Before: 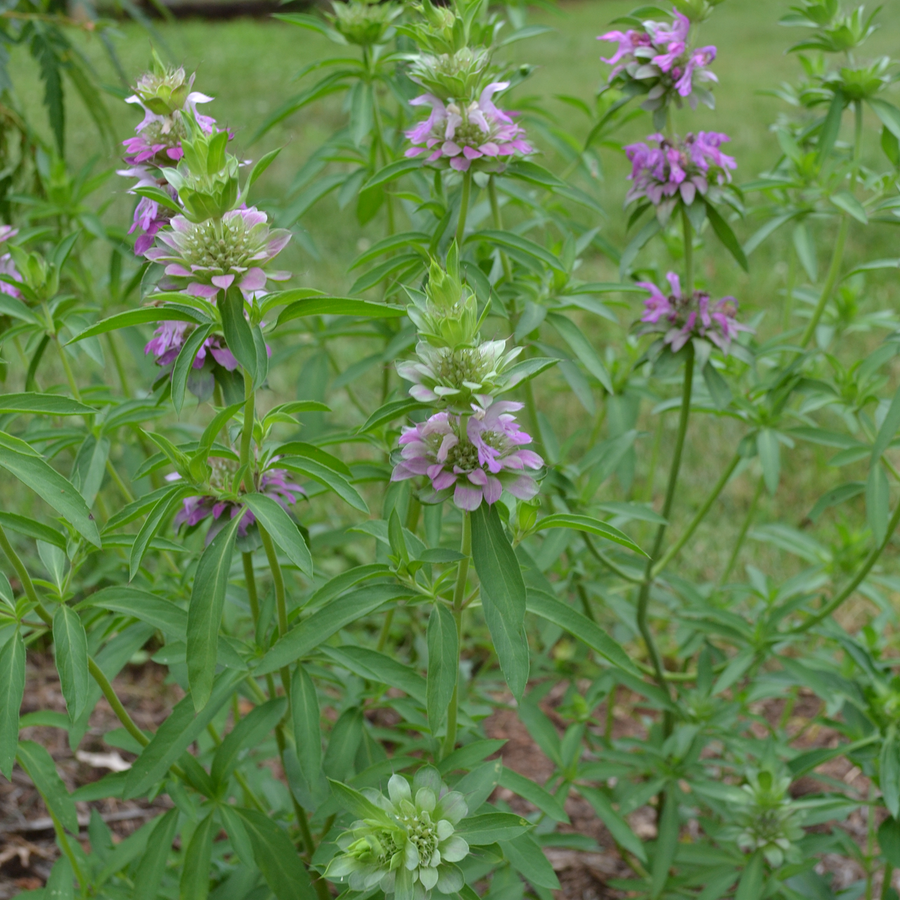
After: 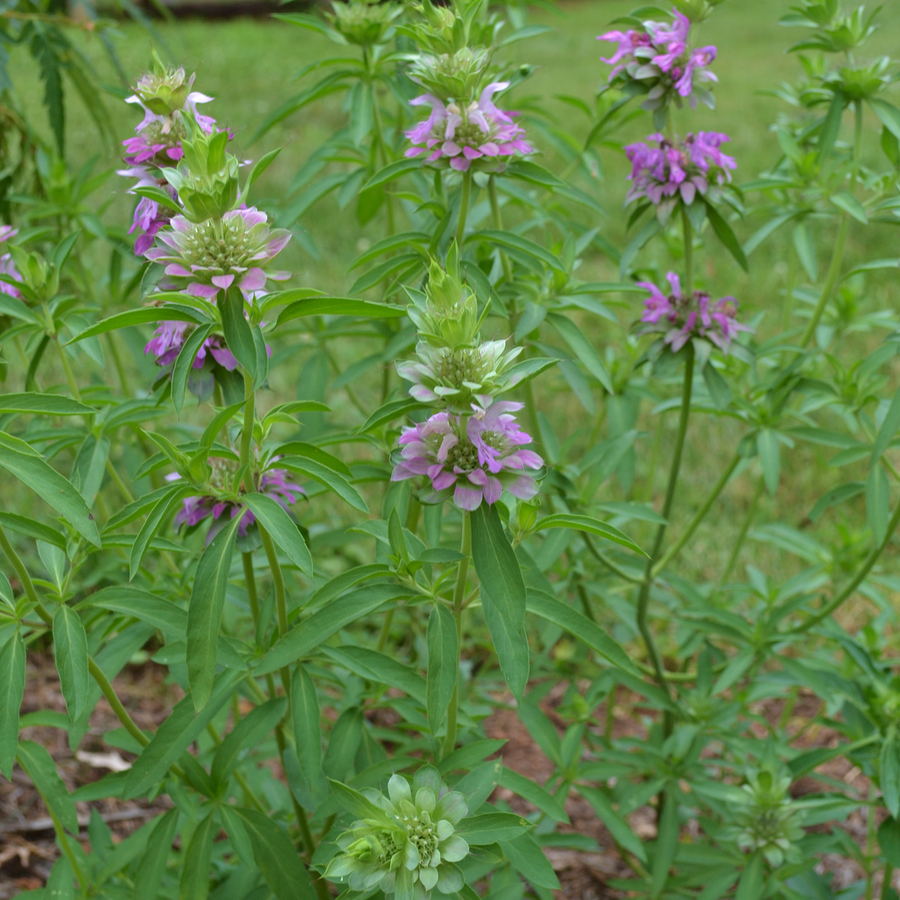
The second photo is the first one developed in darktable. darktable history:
velvia: strength 27.42%
